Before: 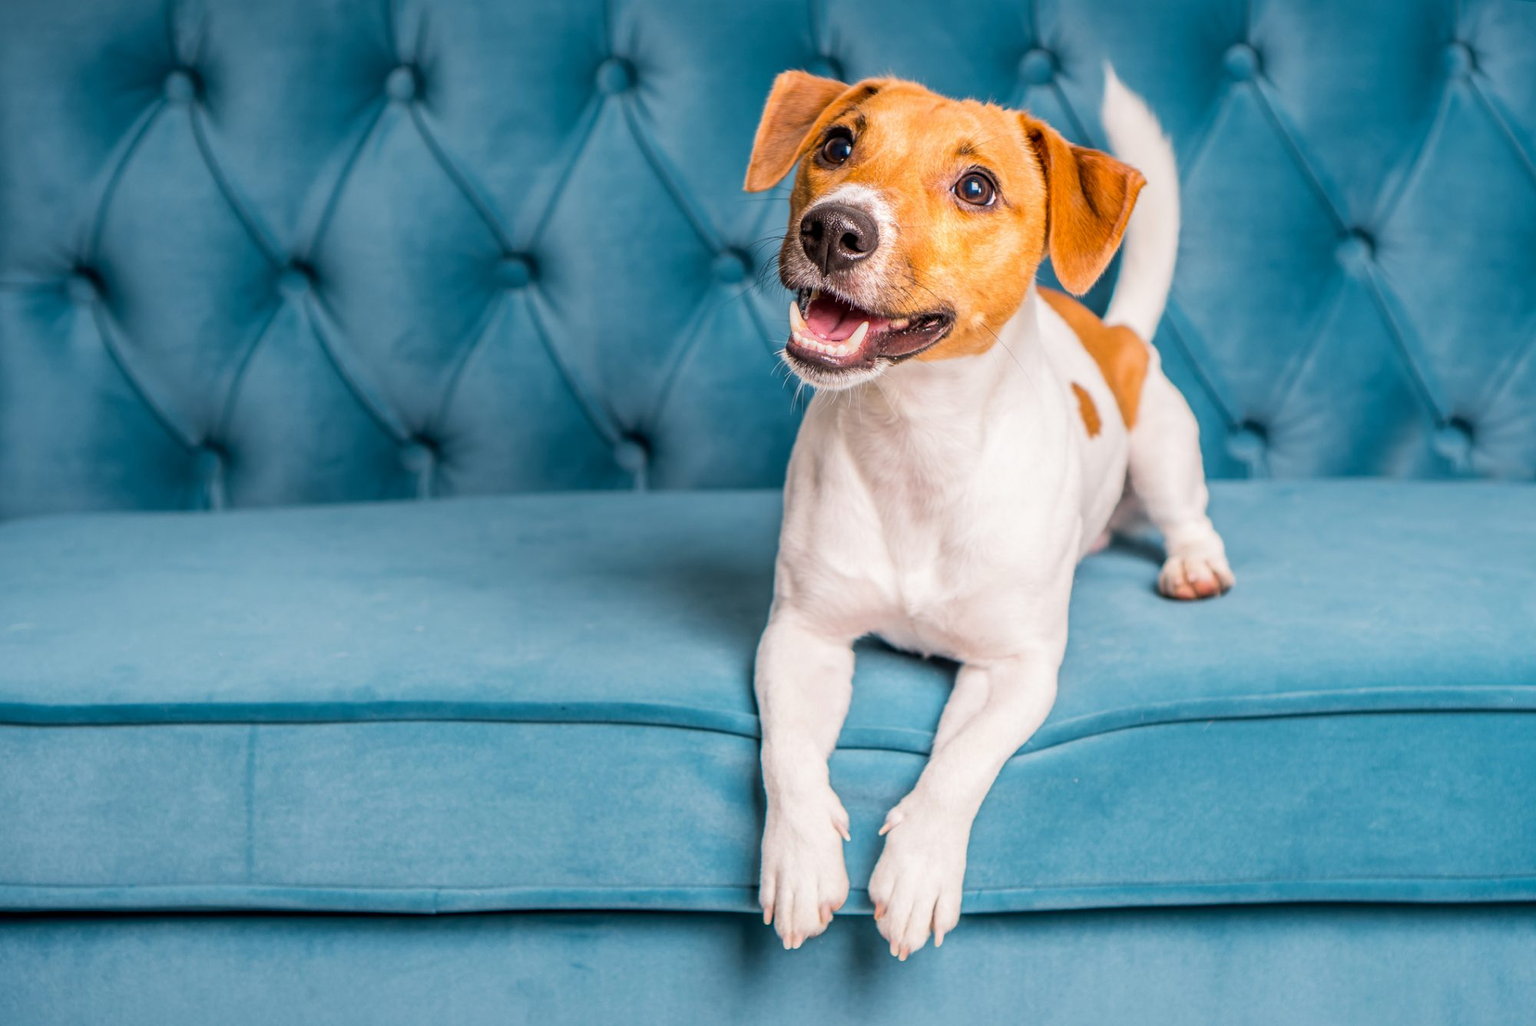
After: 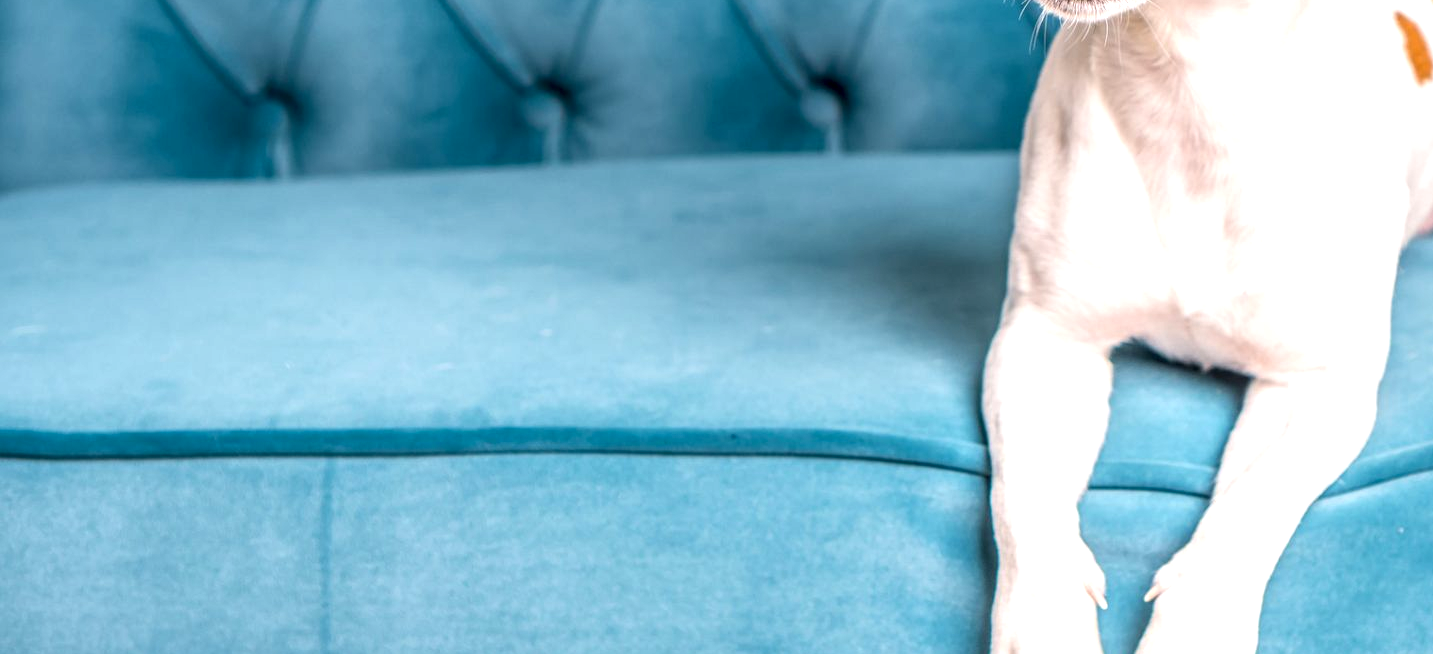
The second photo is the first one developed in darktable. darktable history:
exposure: exposure 0.609 EV, compensate highlight preservation false
crop: top 36.41%, right 28.301%, bottom 14.608%
local contrast: on, module defaults
